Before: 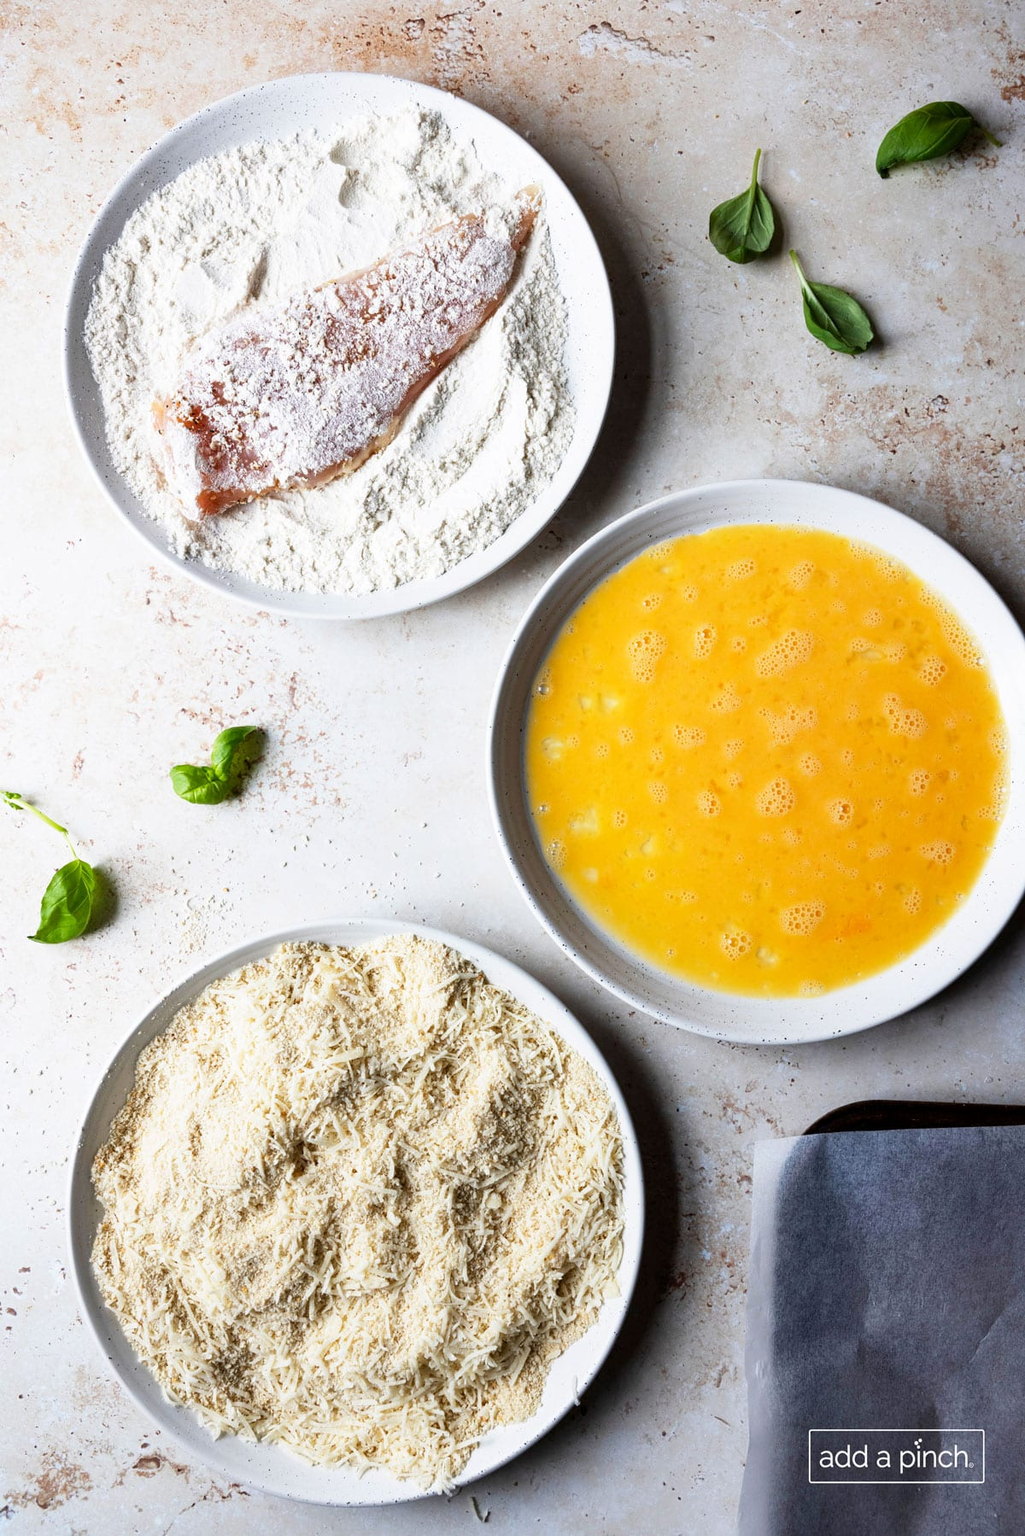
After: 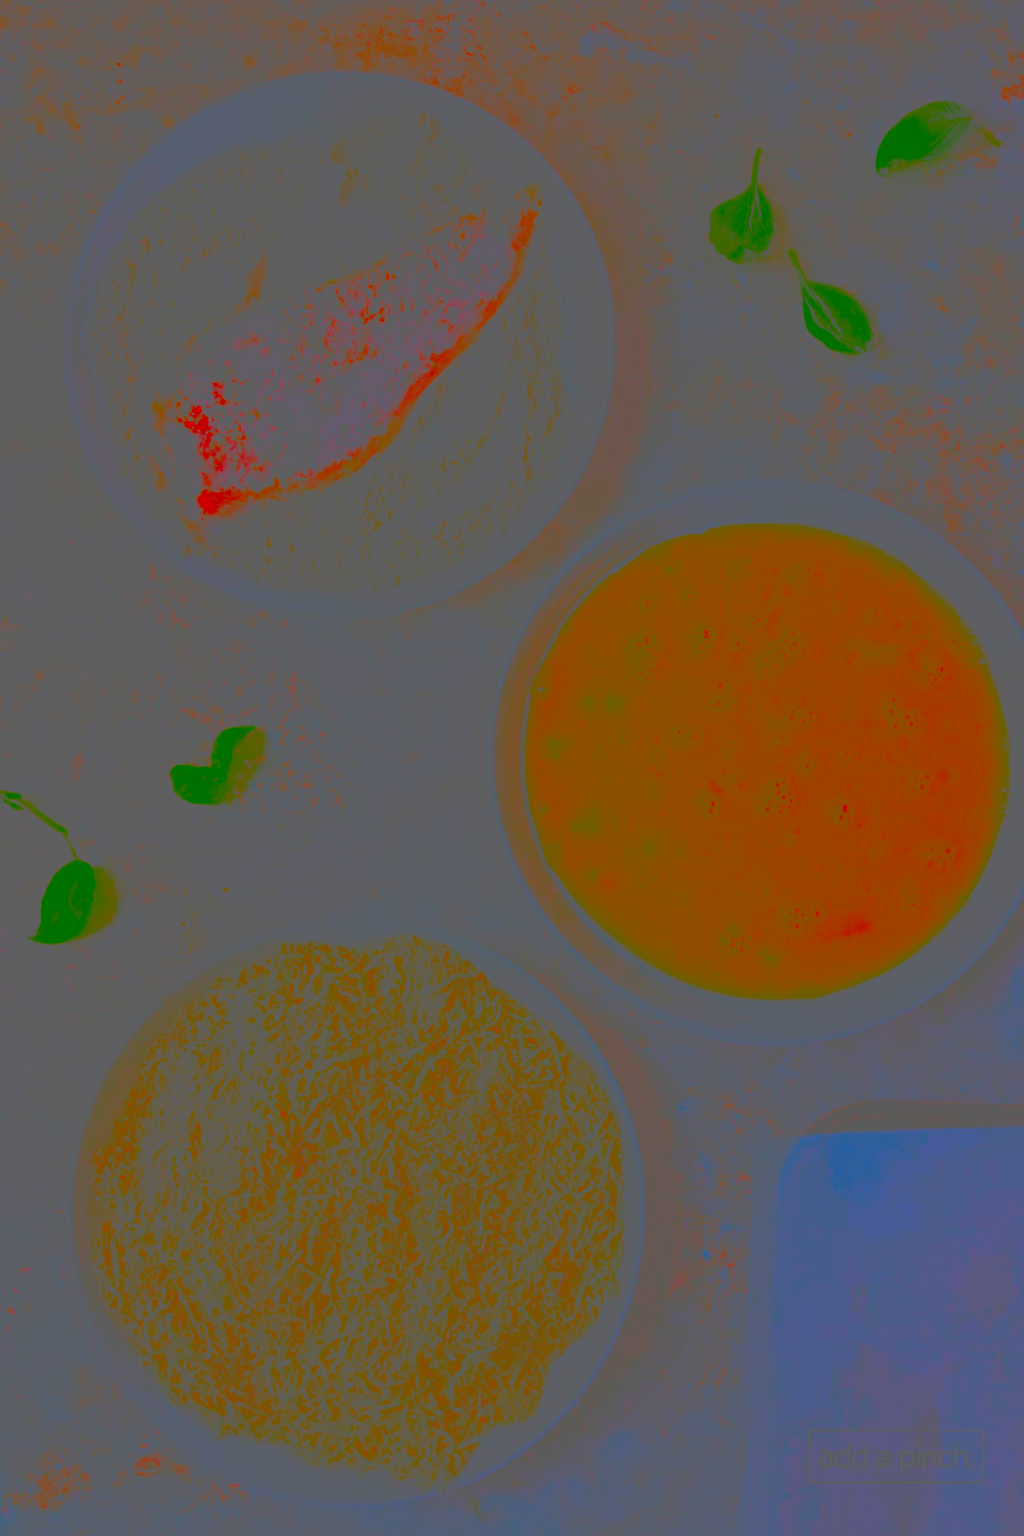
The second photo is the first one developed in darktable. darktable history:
sharpen: on, module defaults
color balance rgb: perceptual saturation grading › global saturation 25.332%, perceptual saturation grading › highlights -28.059%, perceptual saturation grading › shadows 33.122%
contrast brightness saturation: contrast -0.983, brightness -0.173, saturation 0.77
exposure: exposure -0.056 EV, compensate highlight preservation false
